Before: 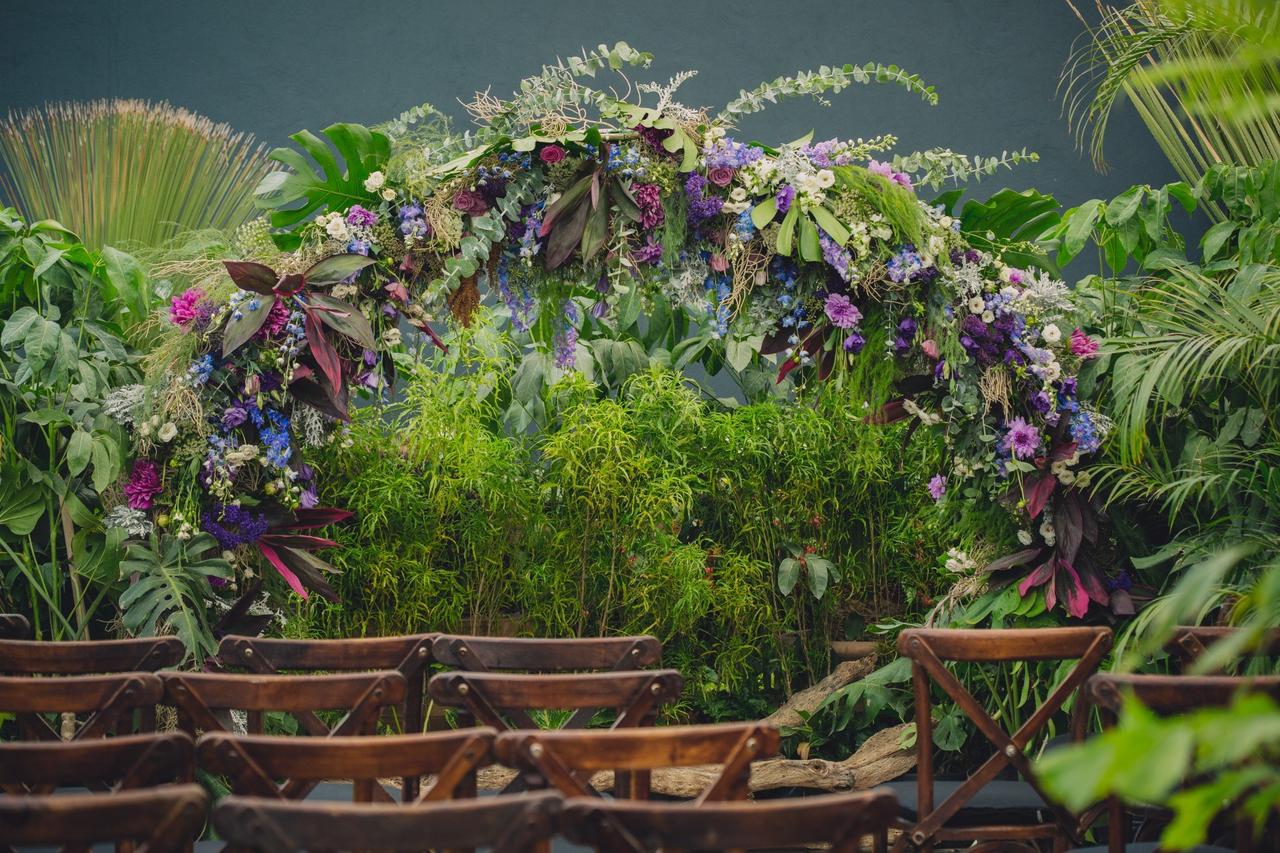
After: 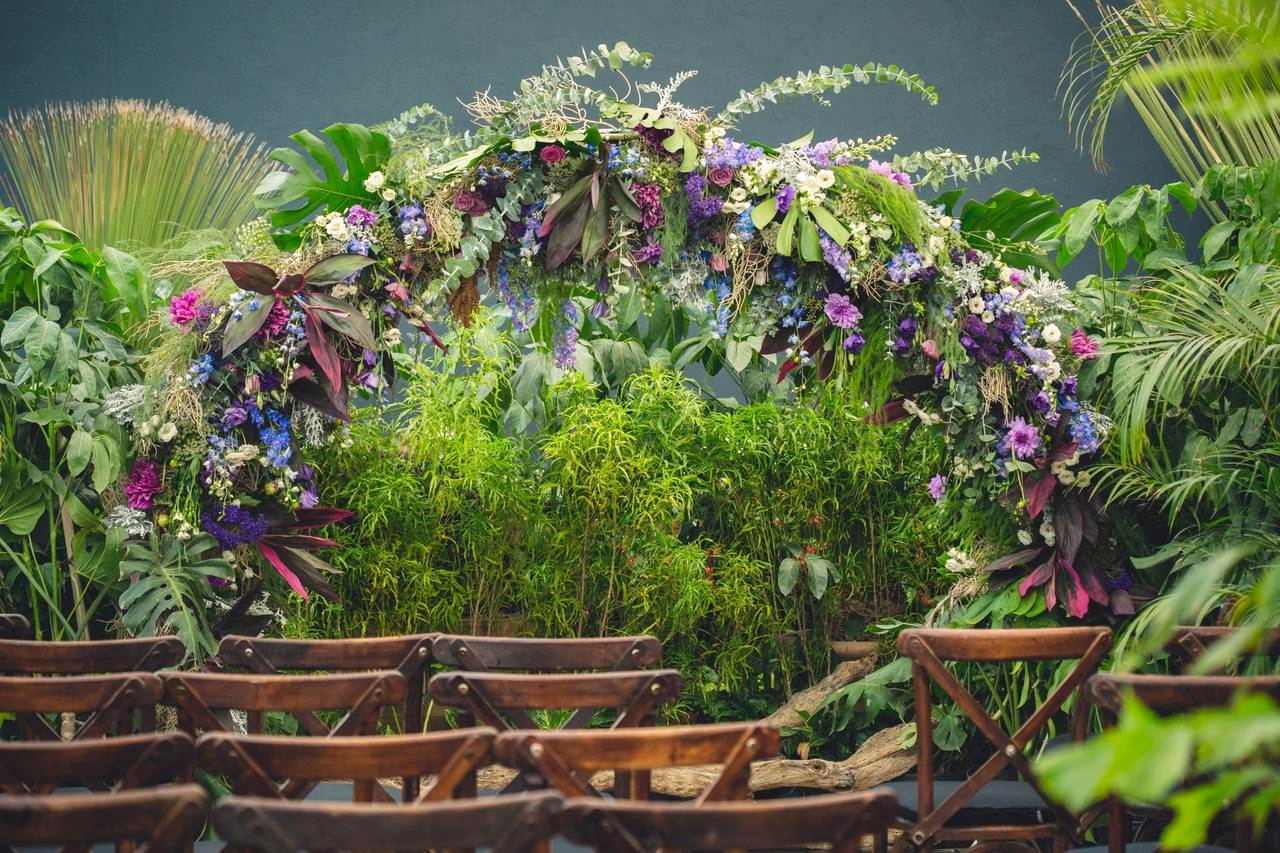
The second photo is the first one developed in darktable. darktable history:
exposure: black level correction 0.001, exposure 0.498 EV, compensate exposure bias true, compensate highlight preservation false
